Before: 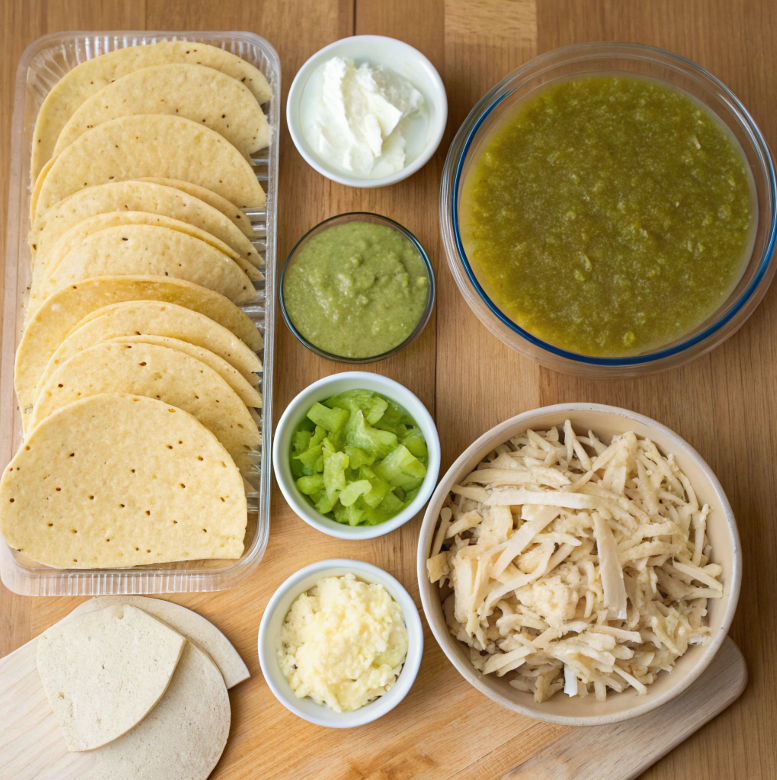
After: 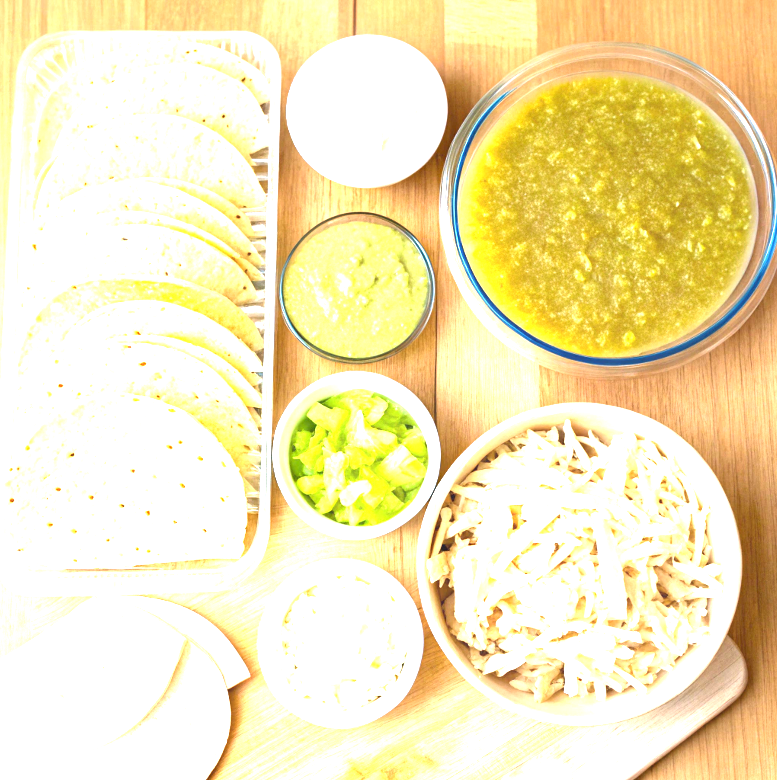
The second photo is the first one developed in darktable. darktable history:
exposure: black level correction 0, exposure 2.357 EV, compensate exposure bias true, compensate highlight preservation false
